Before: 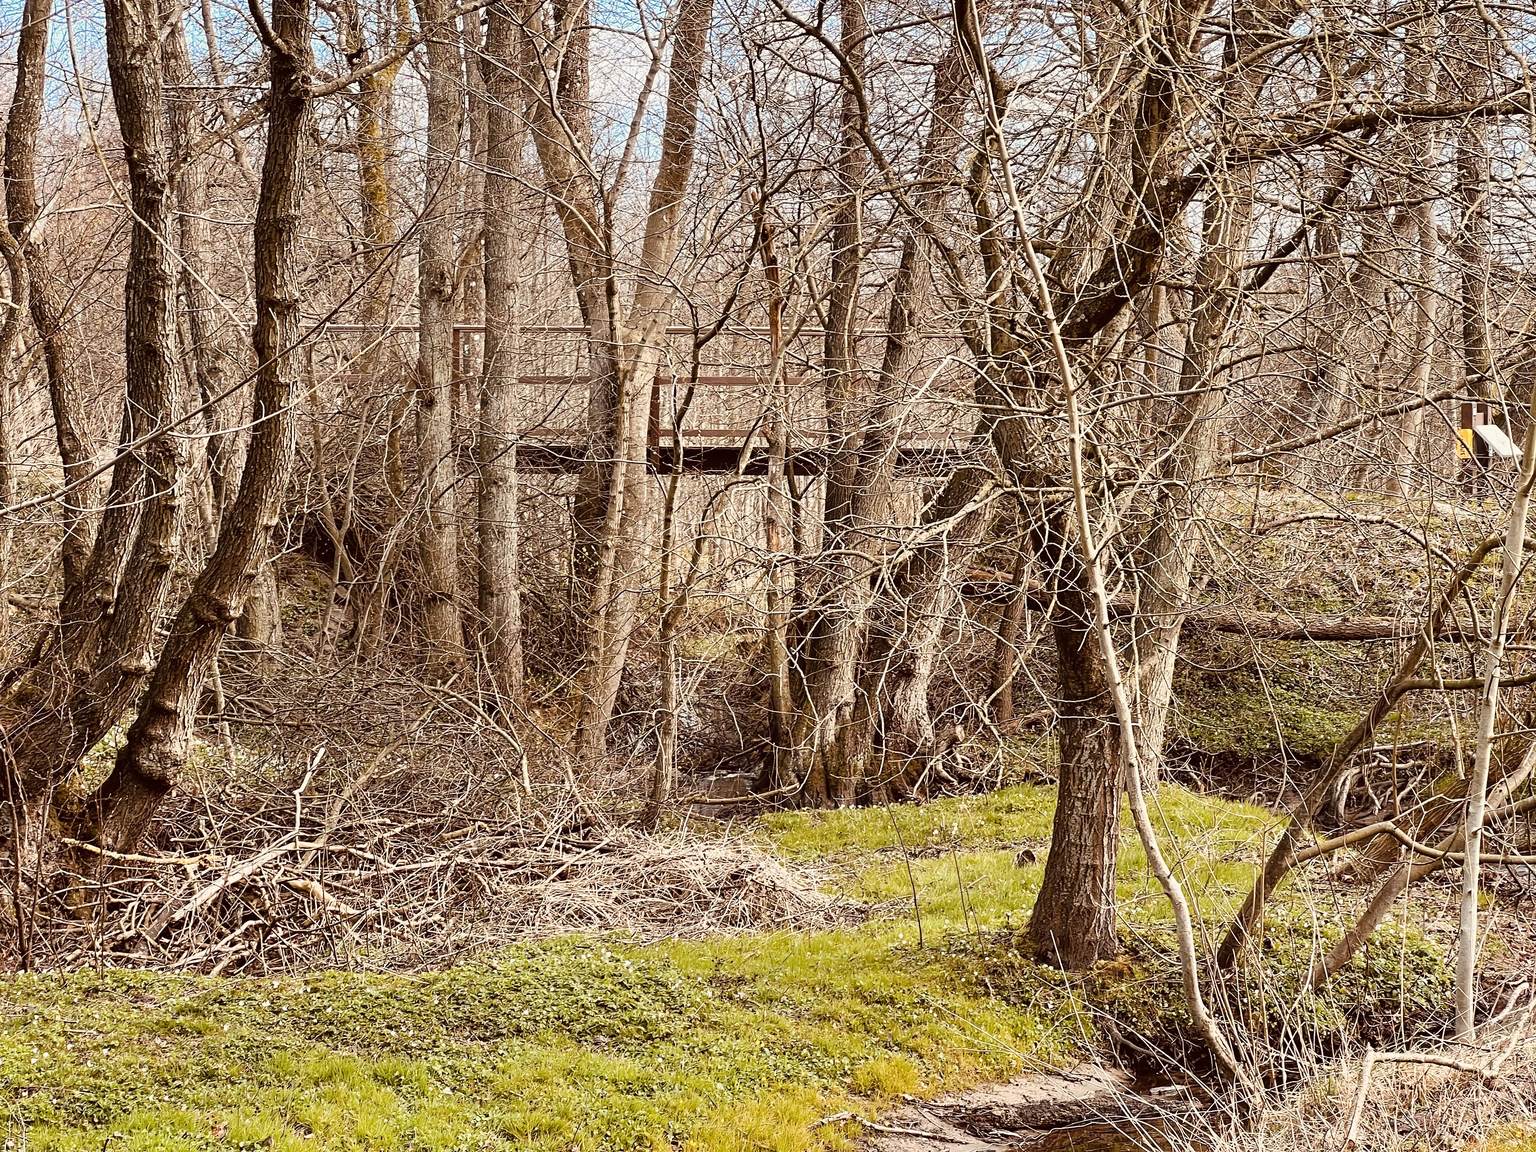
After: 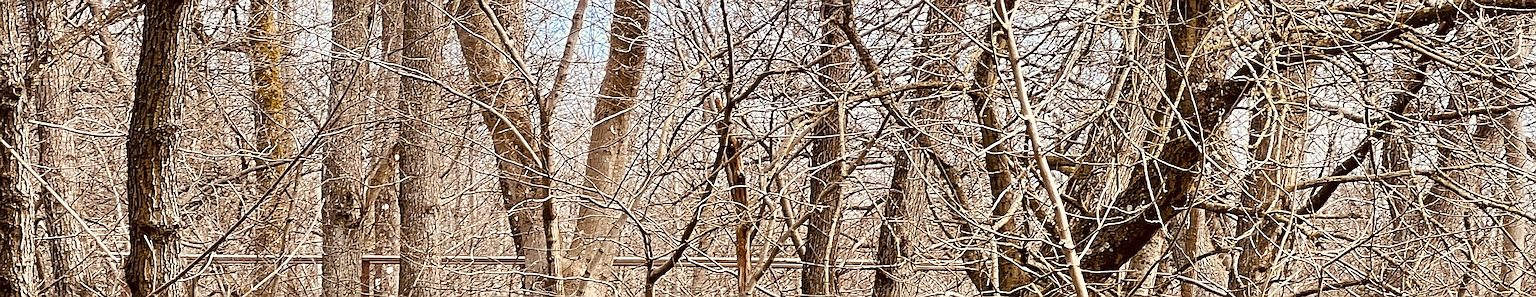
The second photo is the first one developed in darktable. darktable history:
sharpen: on, module defaults
local contrast: highlights 102%, shadows 97%, detail 119%, midtone range 0.2
crop and rotate: left 9.622%, top 9.553%, right 5.842%, bottom 68.619%
